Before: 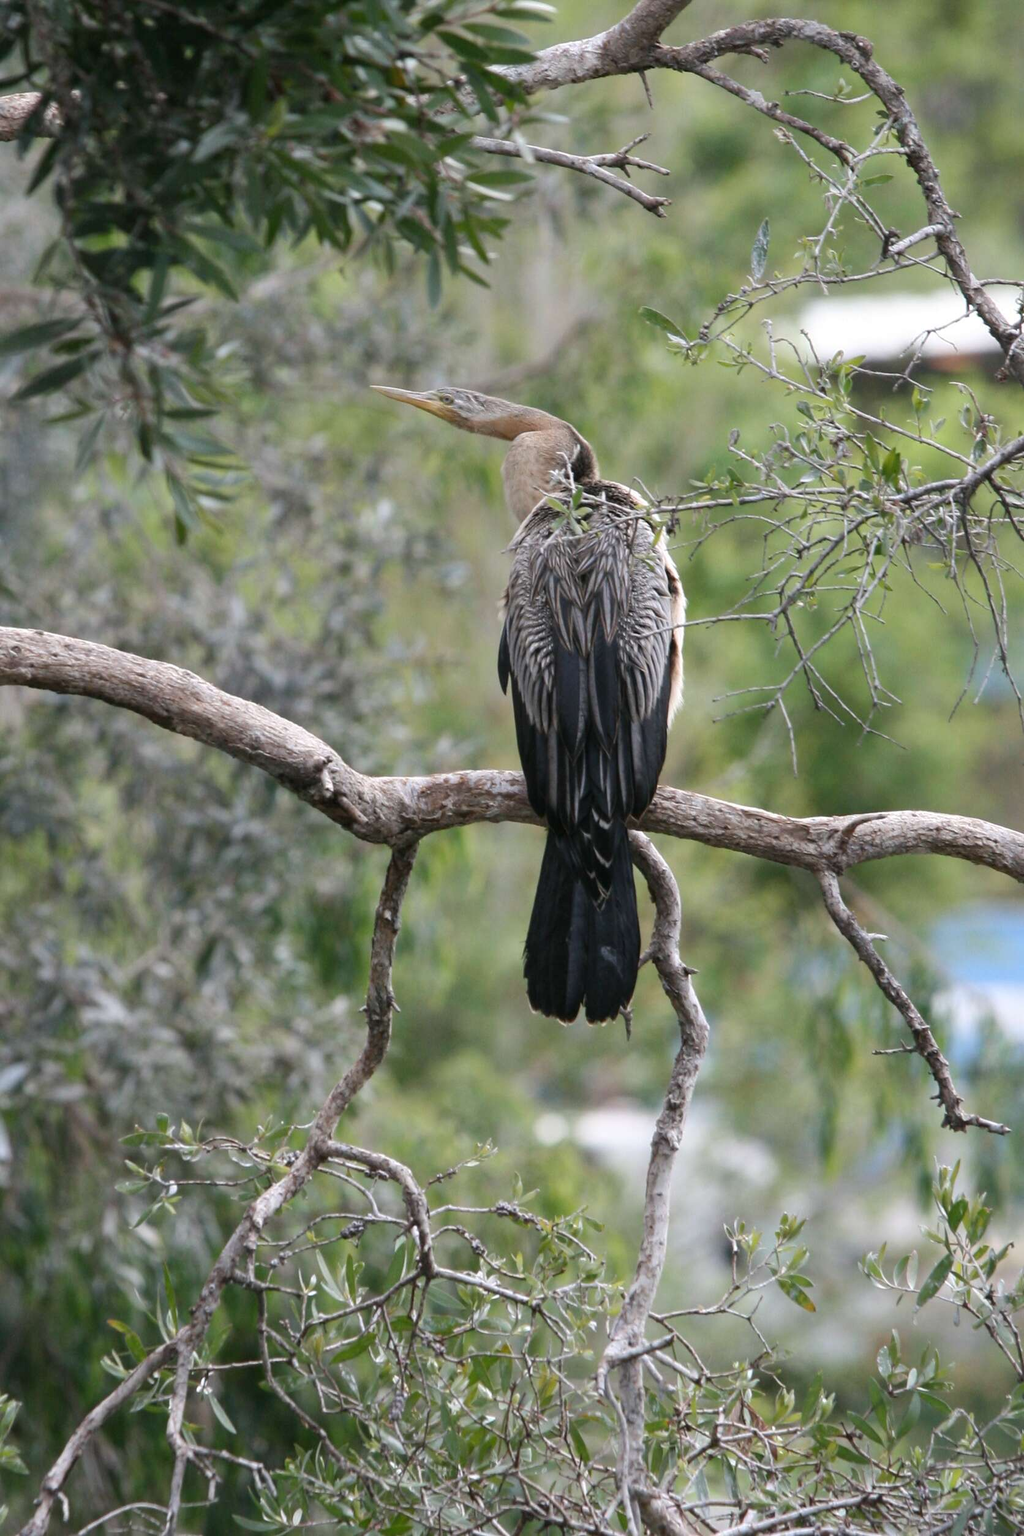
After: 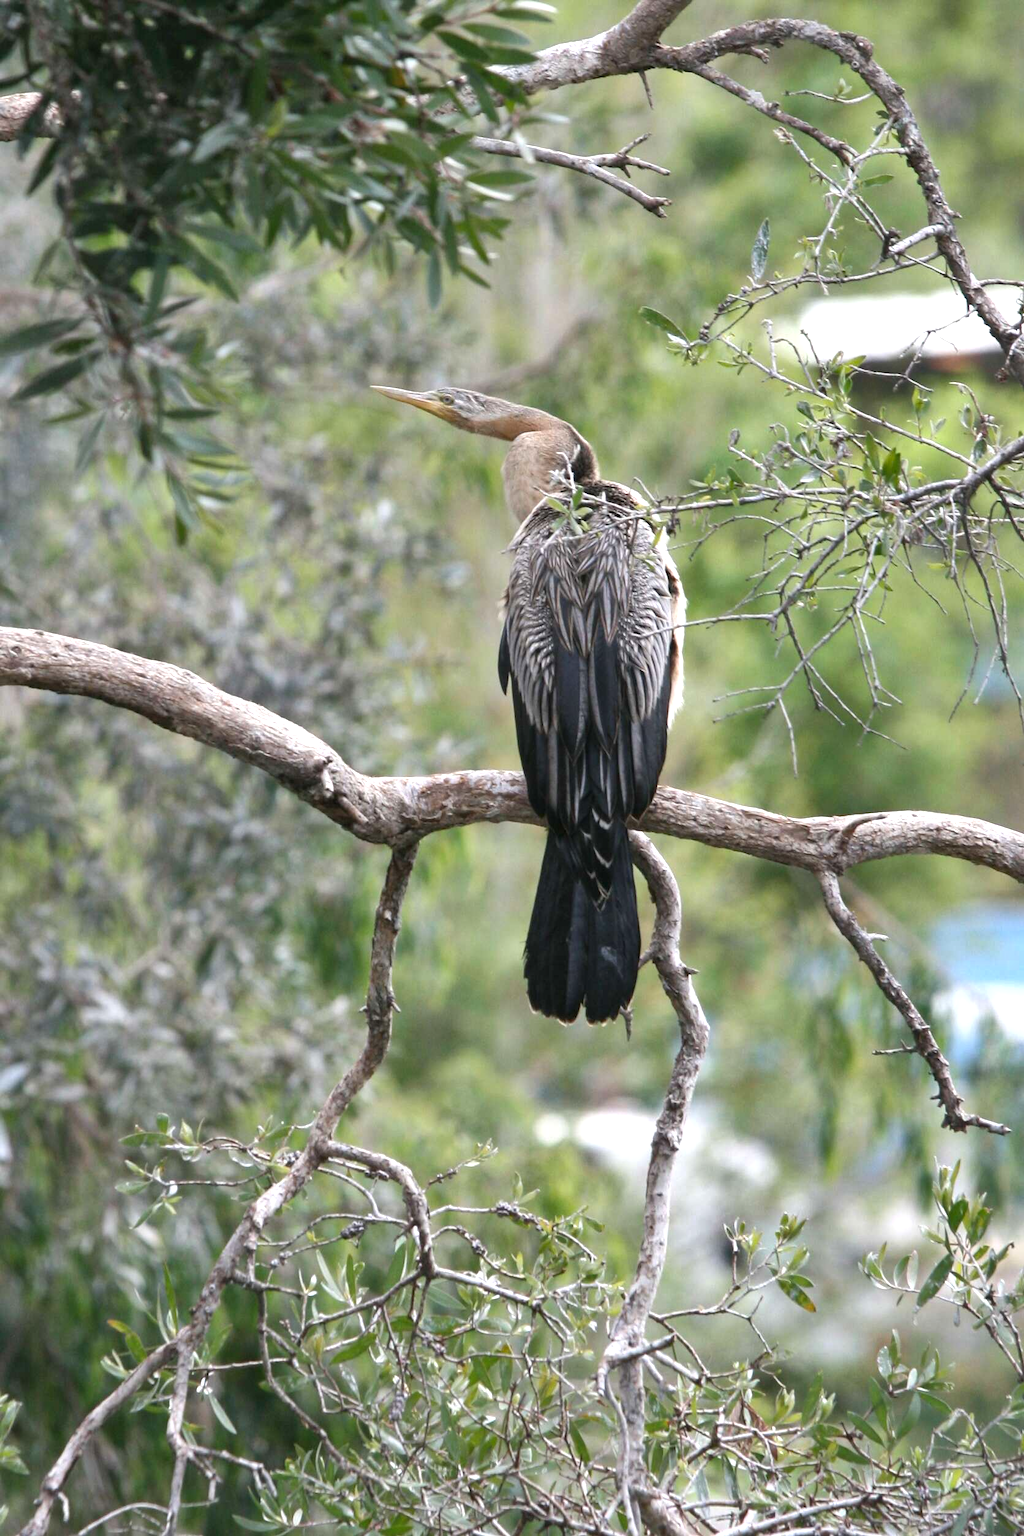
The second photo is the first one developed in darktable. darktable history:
shadows and highlights: shadows 33.13, highlights -47.5, compress 49.66%, soften with gaussian
exposure: exposure 0.563 EV, compensate highlight preservation false
